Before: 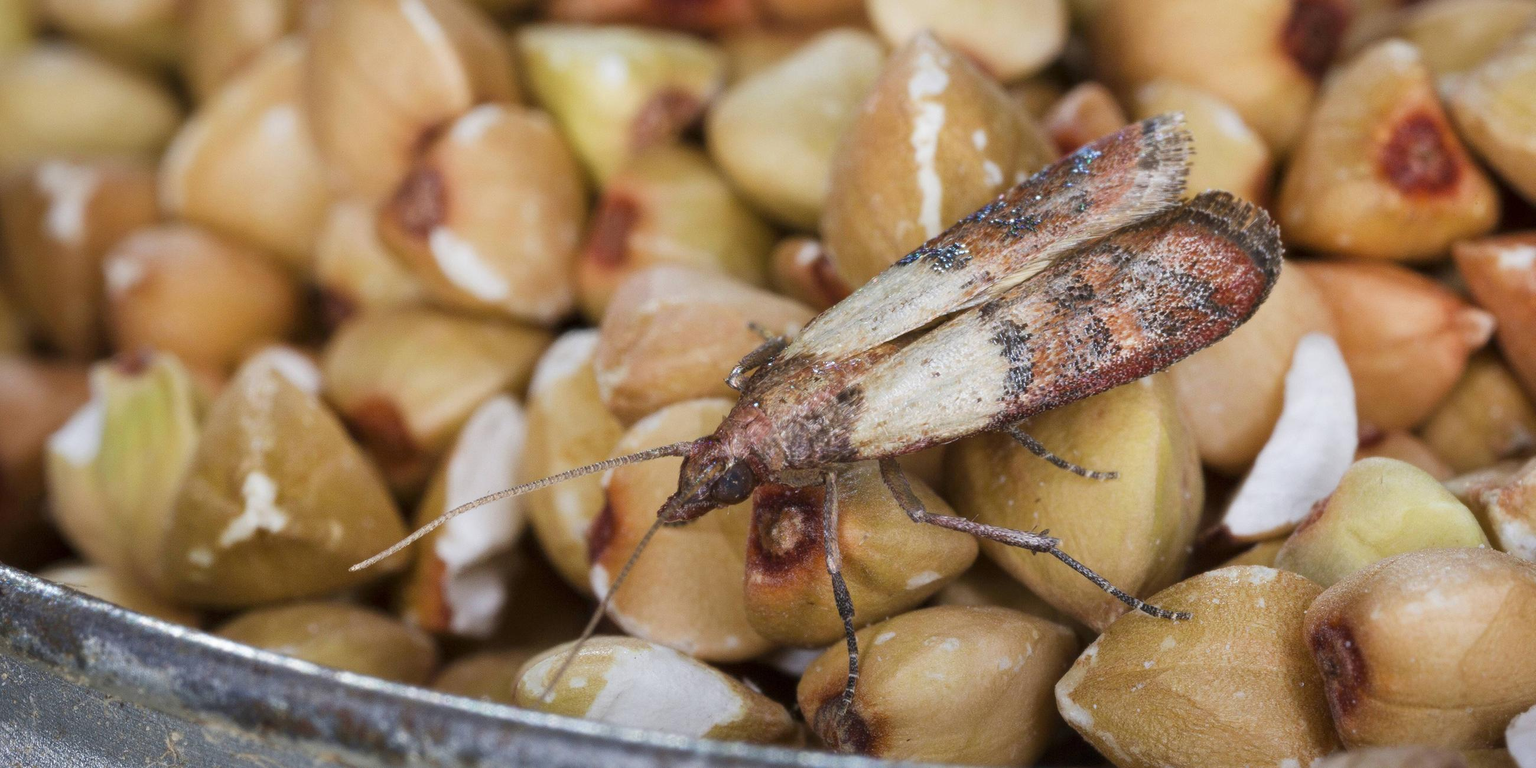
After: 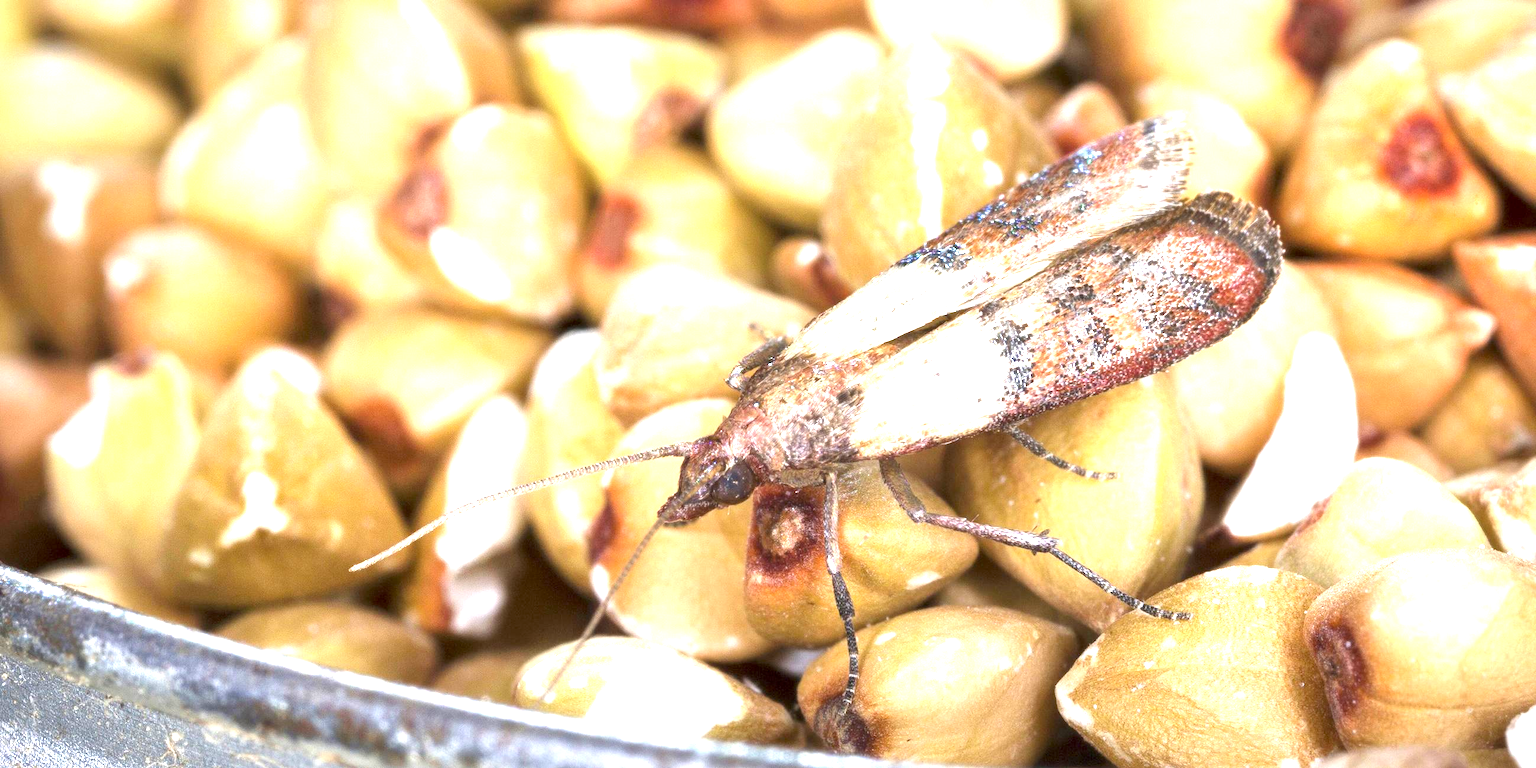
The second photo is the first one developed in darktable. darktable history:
exposure: black level correction 0.001, exposure 1.734 EV, compensate highlight preservation false
